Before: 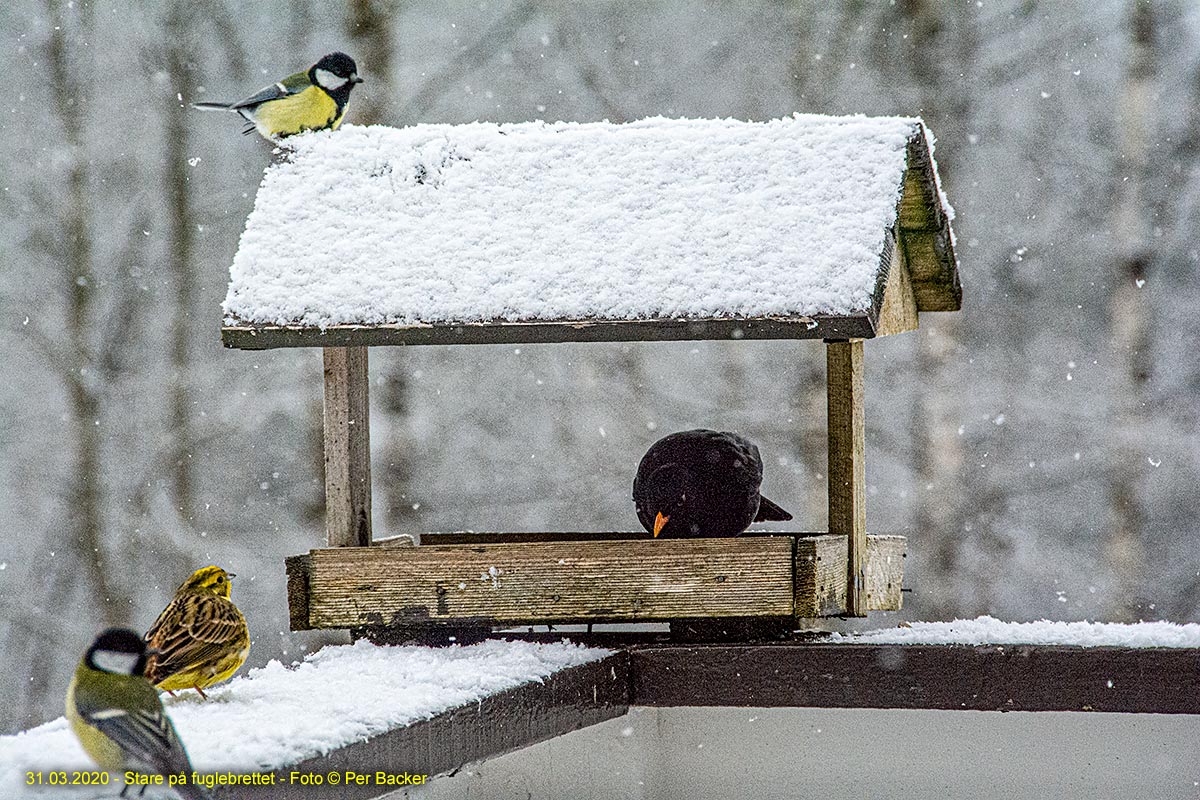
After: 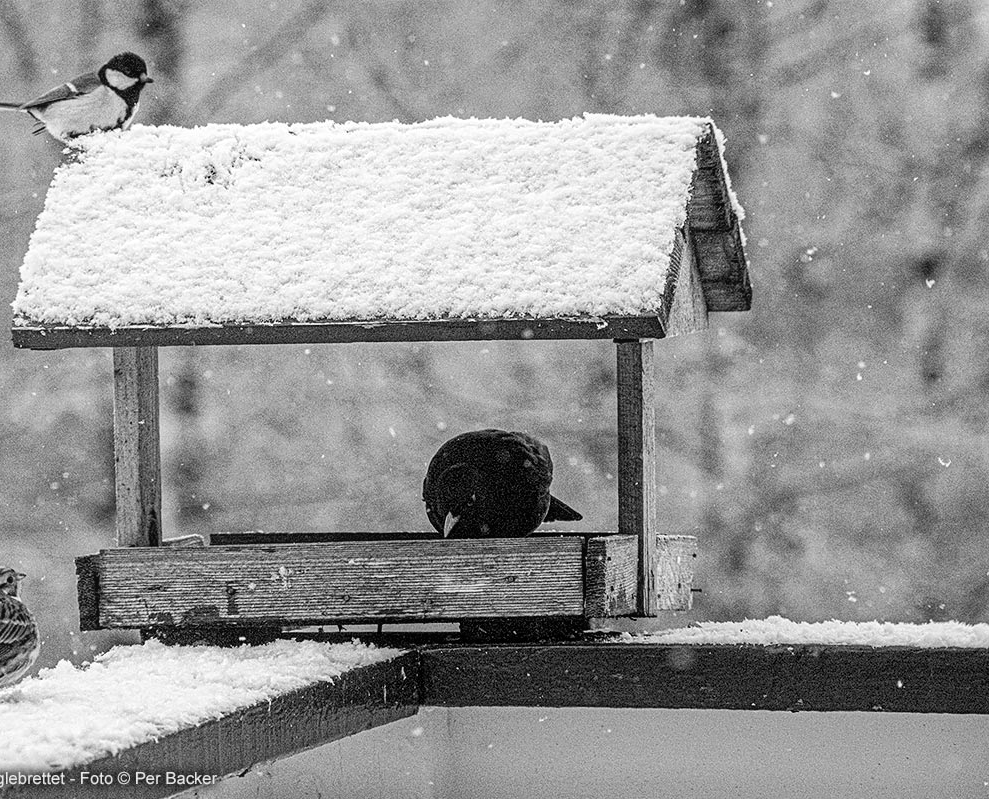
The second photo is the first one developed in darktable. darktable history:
crop: left 17.582%, bottom 0.031%
monochrome: on, module defaults
contrast equalizer: octaves 7, y [[0.6 ×6], [0.55 ×6], [0 ×6], [0 ×6], [0 ×6]], mix -0.2
local contrast: highlights 100%, shadows 100%, detail 120%, midtone range 0.2
